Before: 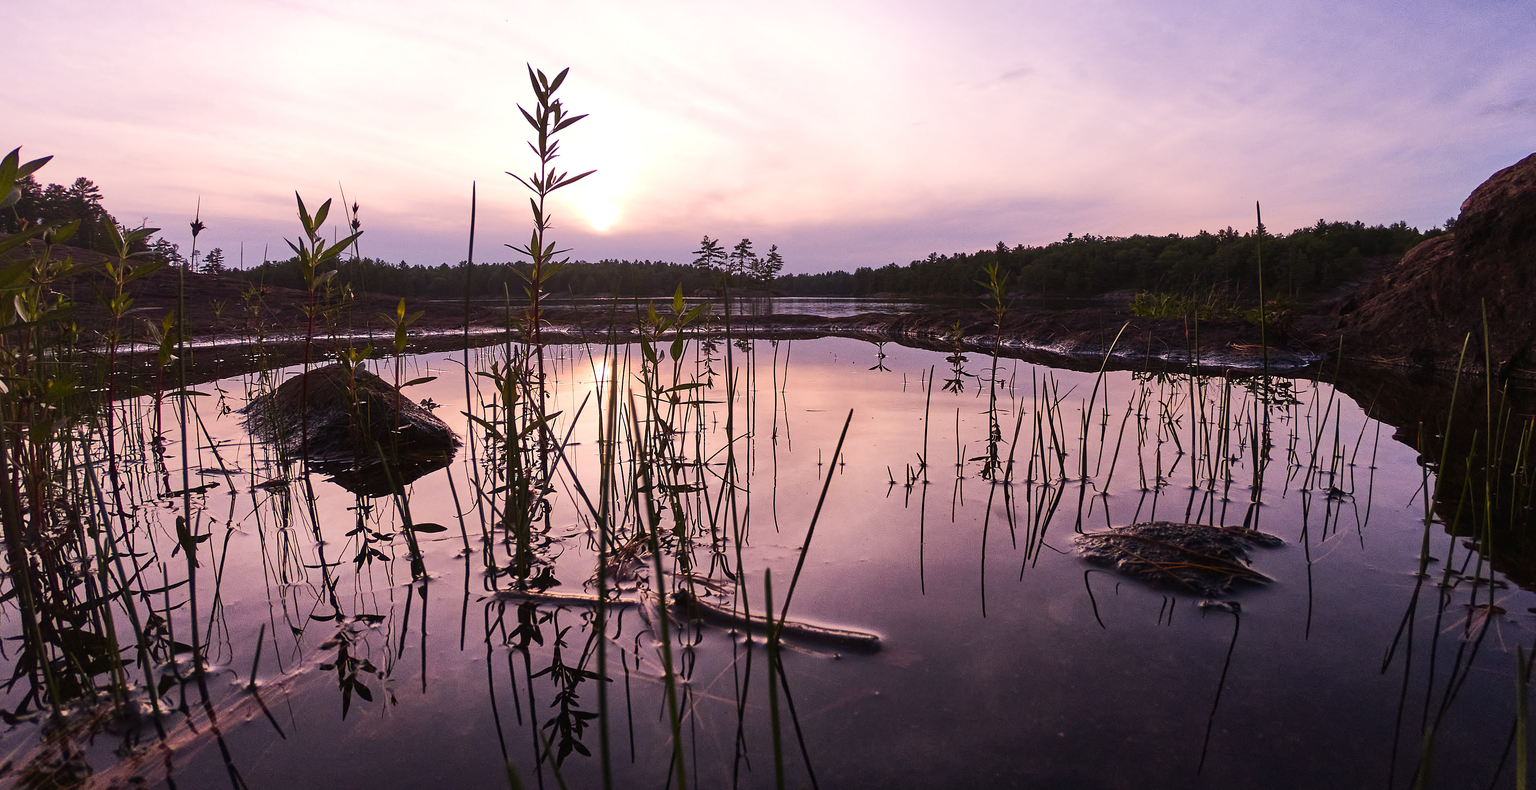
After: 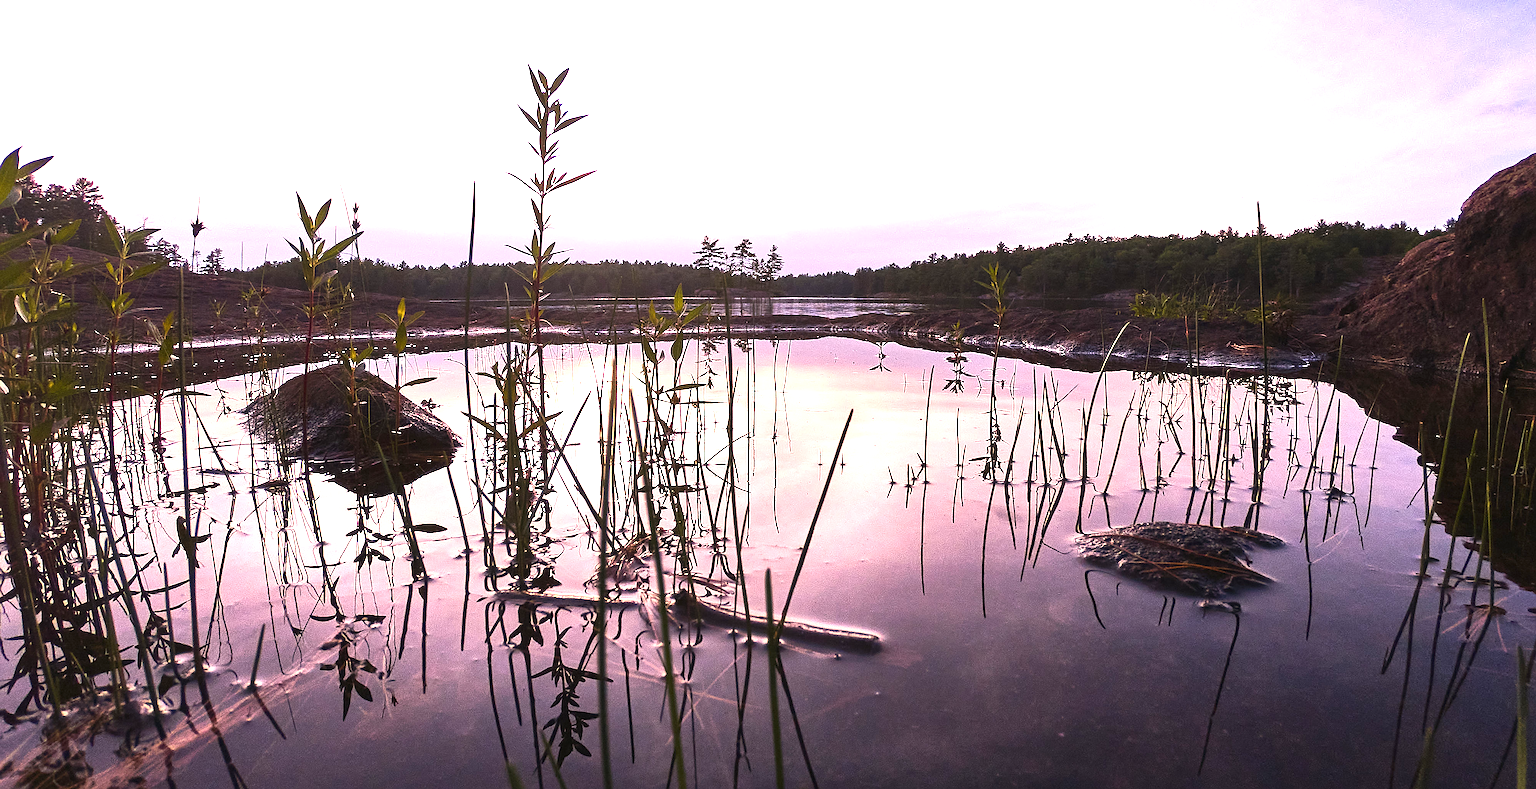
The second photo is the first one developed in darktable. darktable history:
sharpen: on, module defaults
exposure: black level correction 0, exposure 1.292 EV, compensate highlight preservation false
